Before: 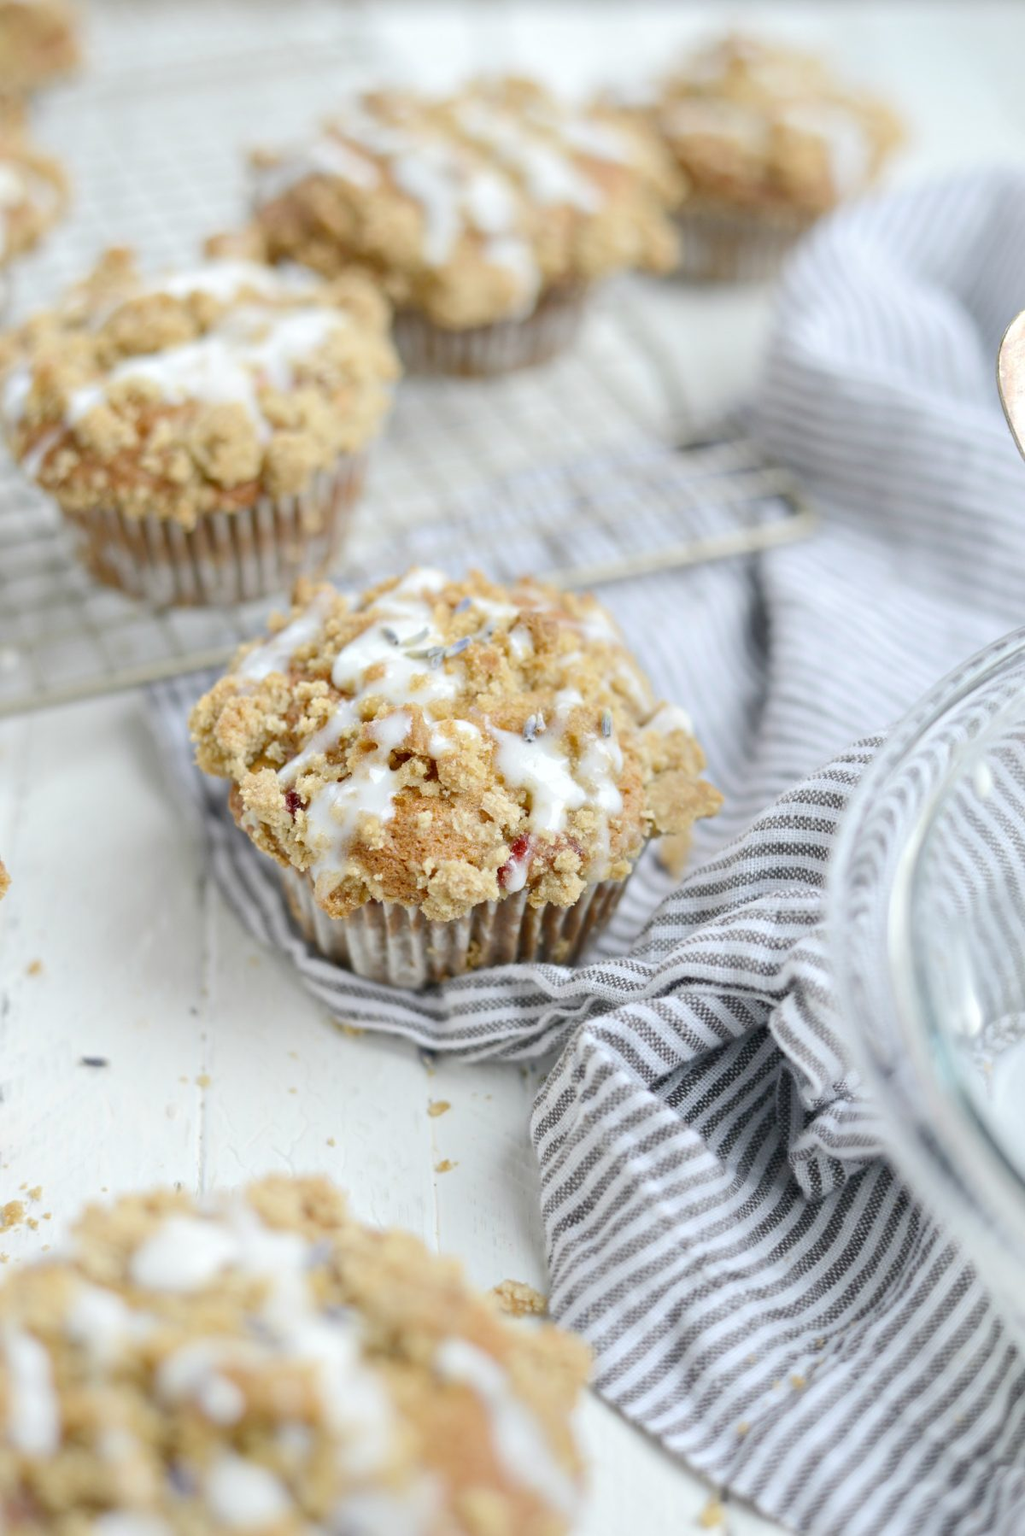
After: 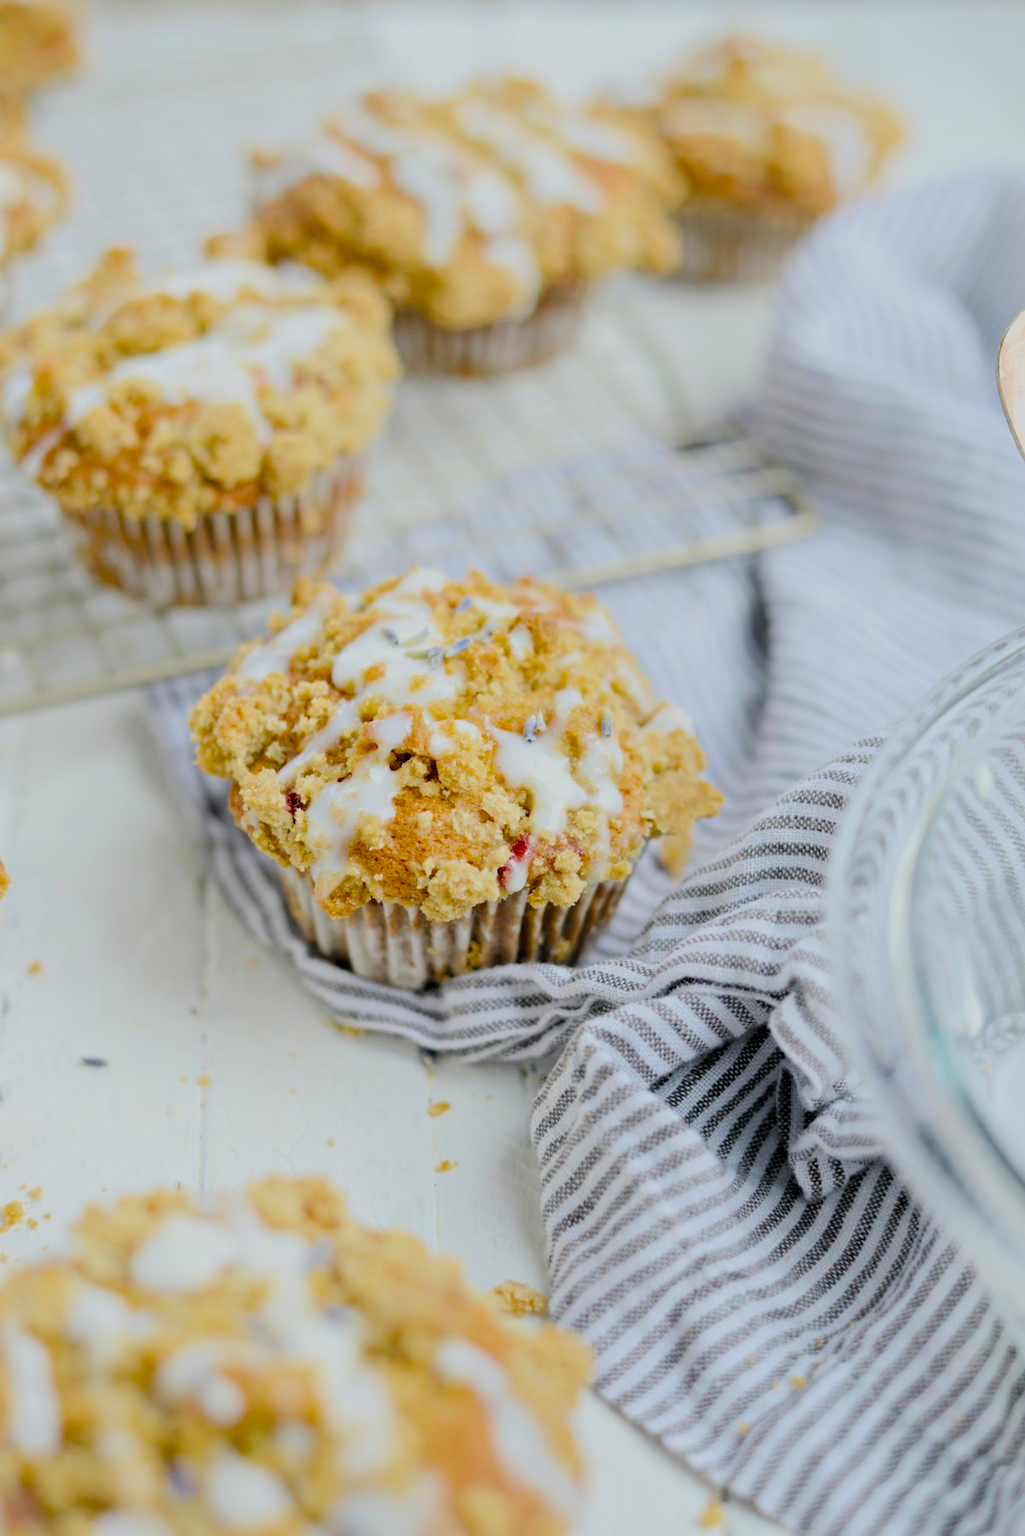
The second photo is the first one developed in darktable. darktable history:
filmic rgb: black relative exposure -4.58 EV, white relative exposure 4.8 EV, threshold 3 EV, hardness 2.36, latitude 36.07%, contrast 1.048, highlights saturation mix 1.32%, shadows ↔ highlights balance 1.25%, color science v4 (2020), enable highlight reconstruction true
color balance rgb: linear chroma grading › global chroma 15%, perceptual saturation grading › global saturation 30%
